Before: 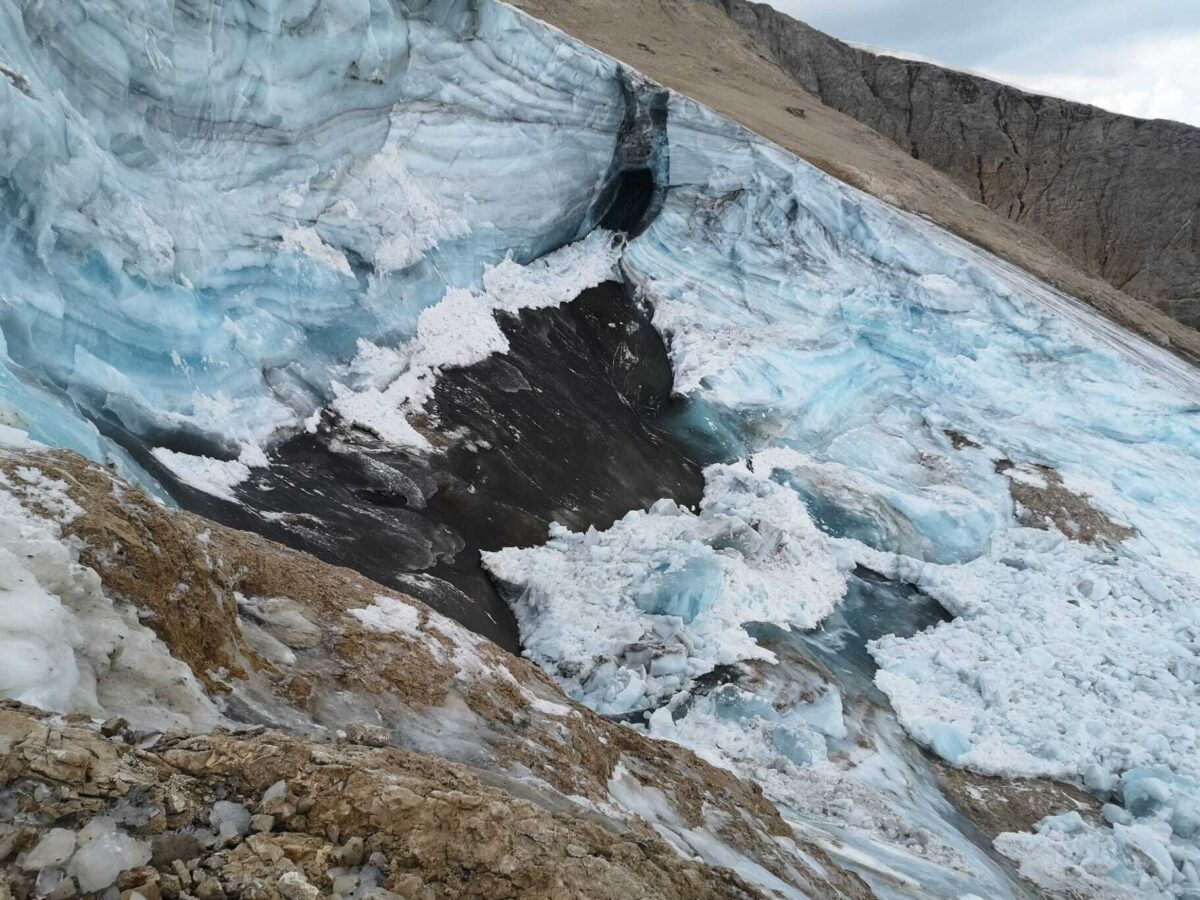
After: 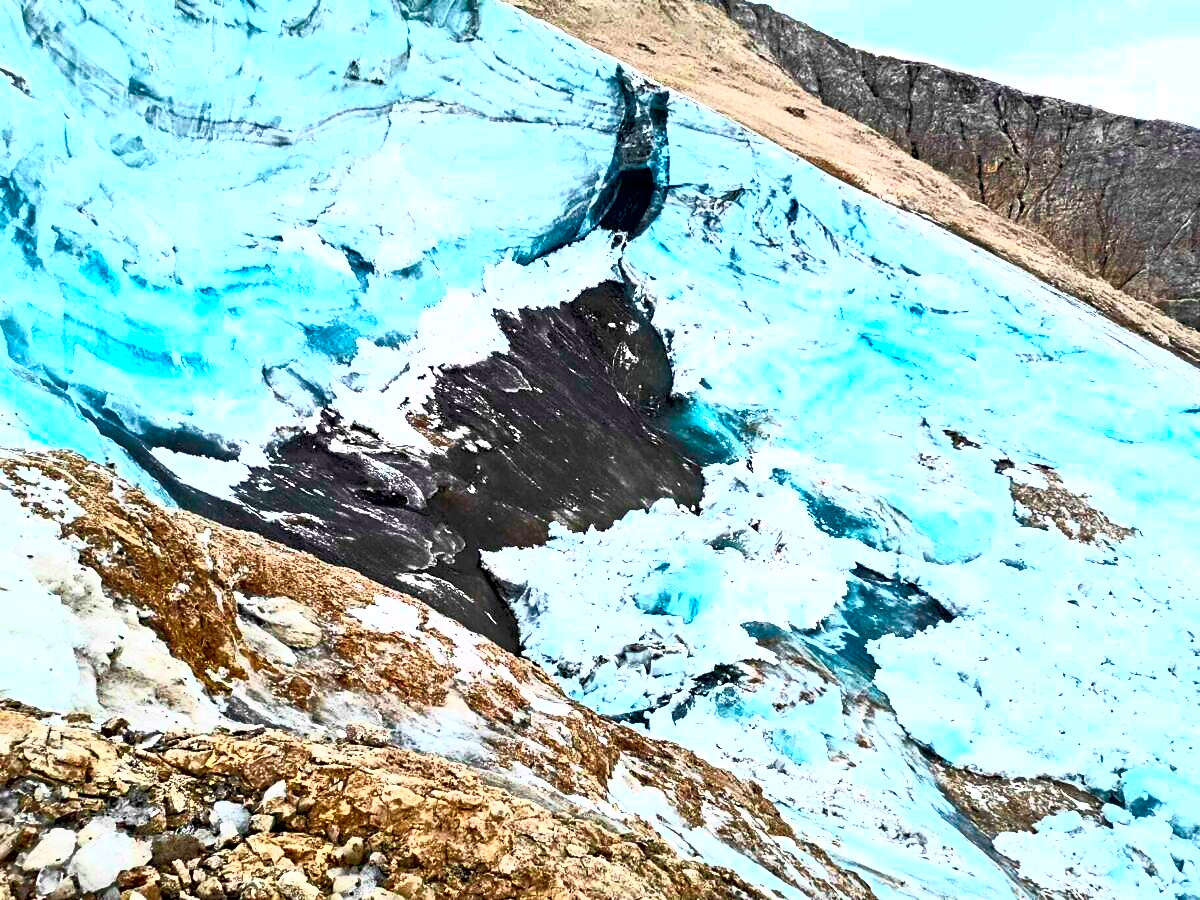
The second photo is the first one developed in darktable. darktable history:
contrast equalizer: octaves 7, y [[0.5, 0.542, 0.583, 0.625, 0.667, 0.708], [0.5 ×6], [0.5 ×6], [0 ×6], [0 ×6]]
contrast brightness saturation: contrast 0.997, brightness 0.998, saturation 0.994
